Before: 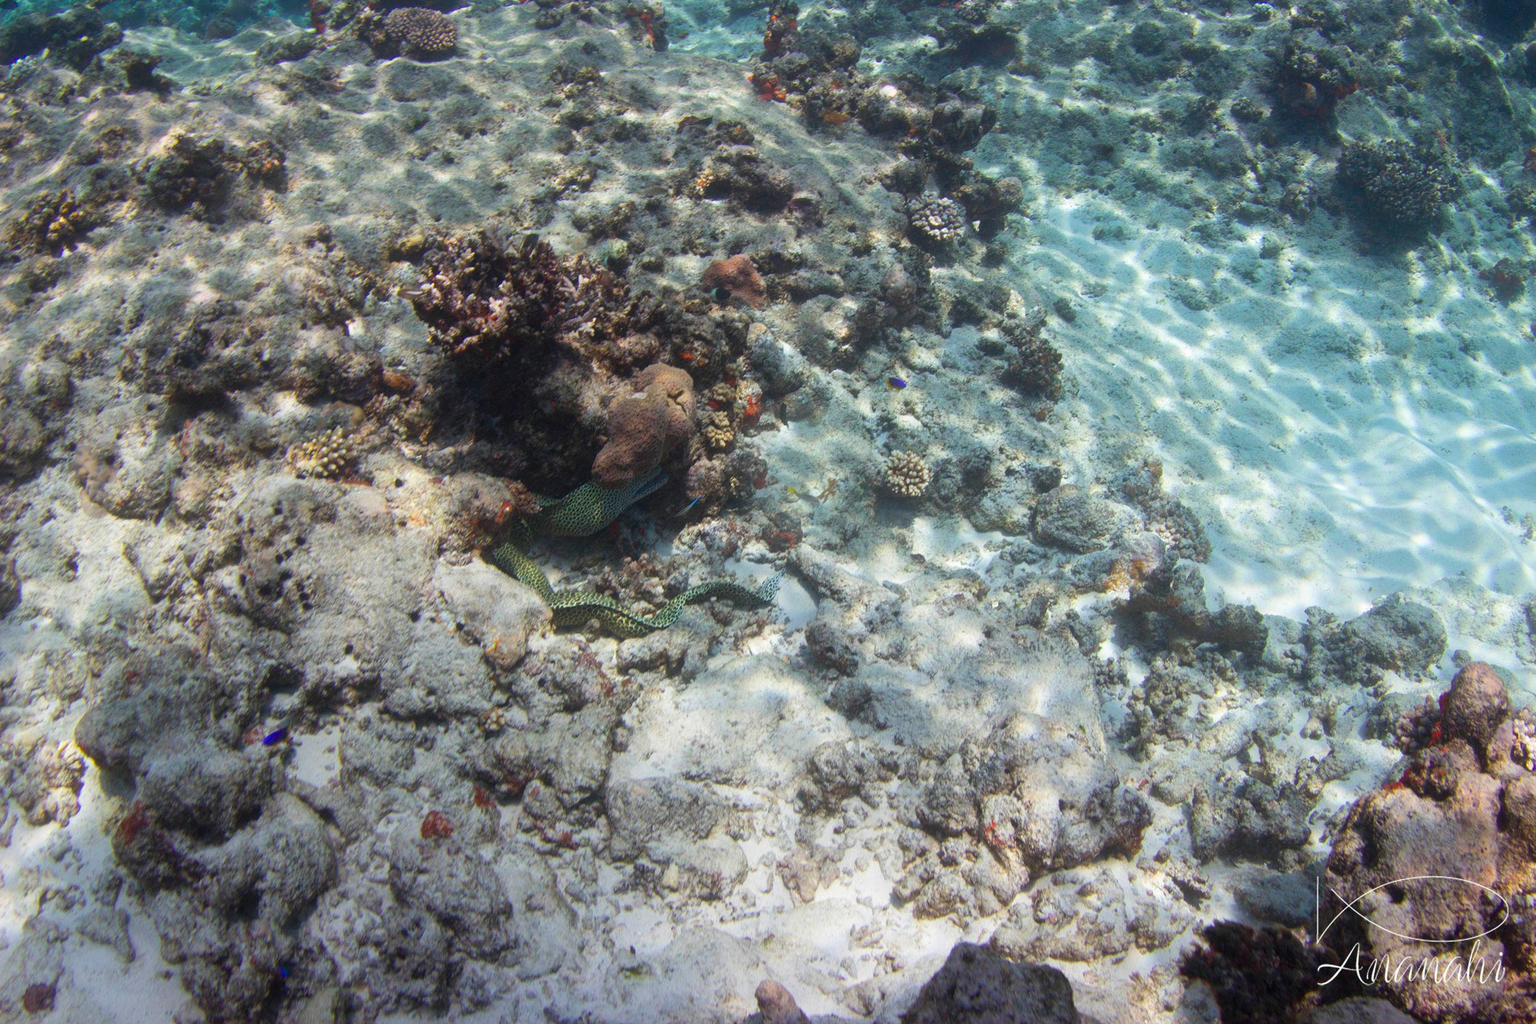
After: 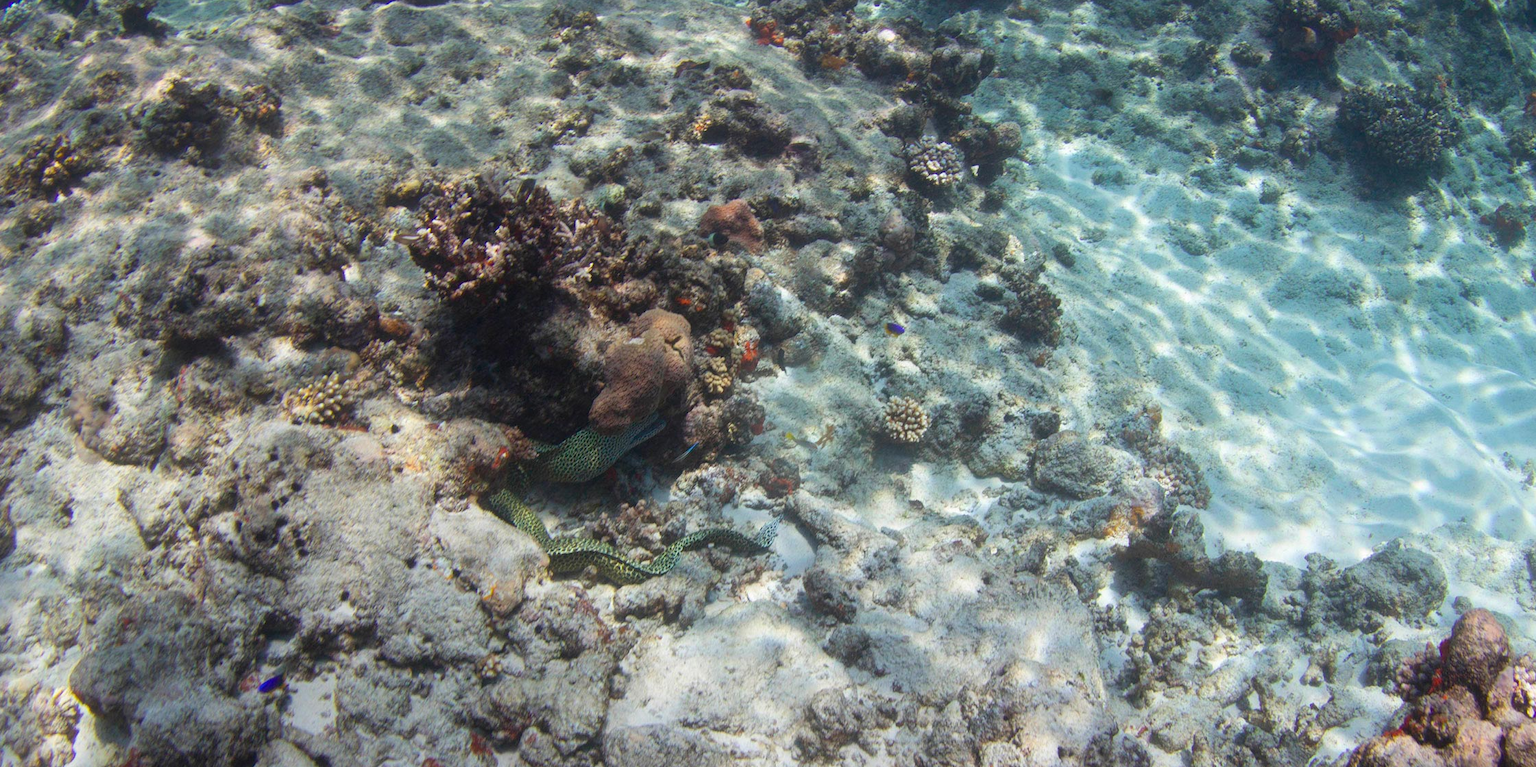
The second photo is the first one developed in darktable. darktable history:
exposure: compensate highlight preservation false
crop: left 0.387%, top 5.469%, bottom 19.809%
